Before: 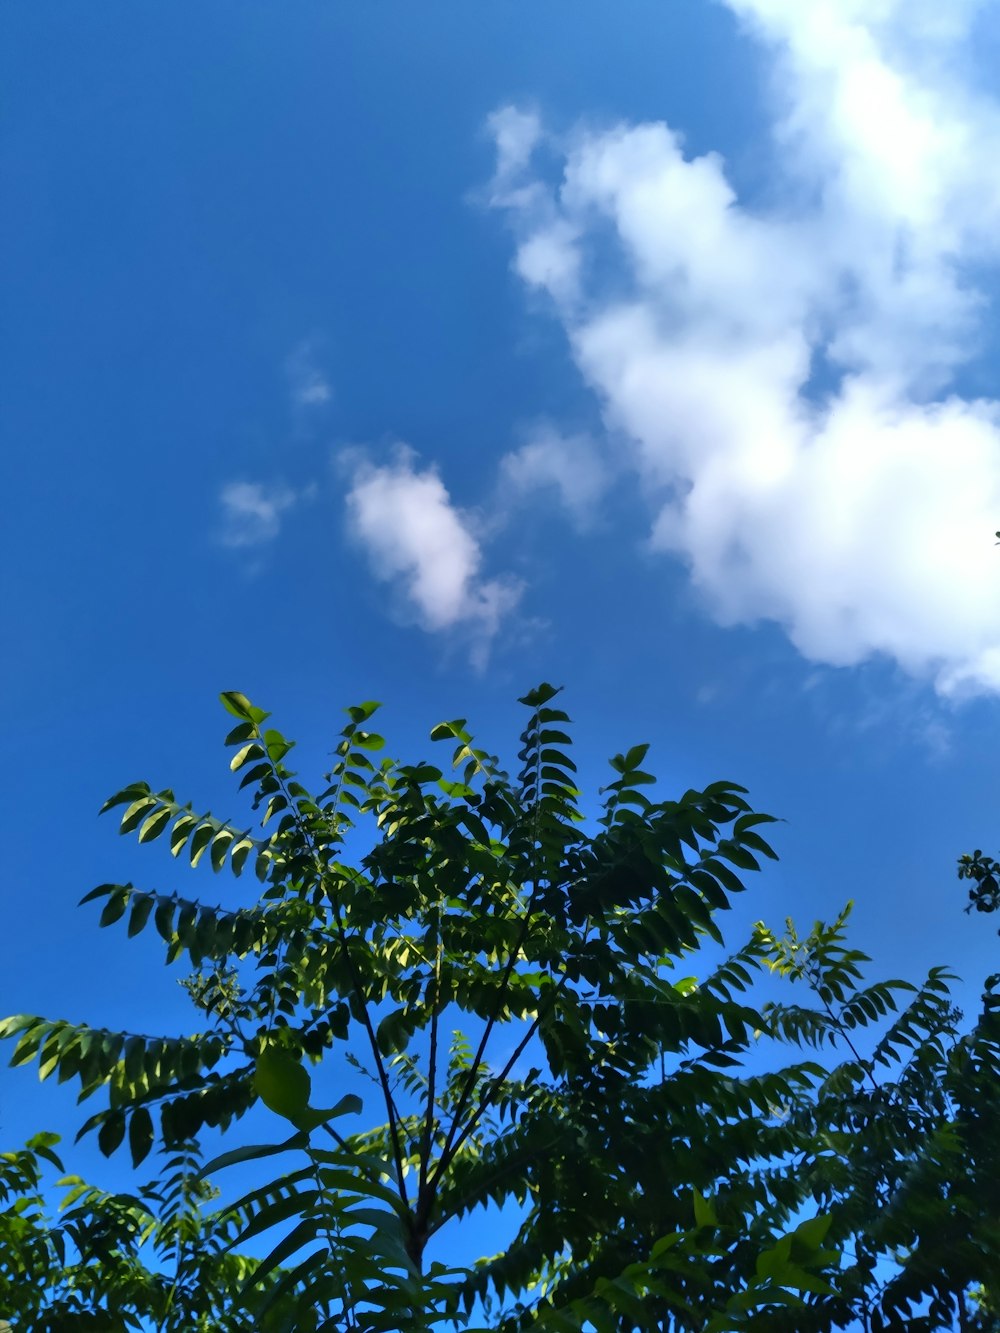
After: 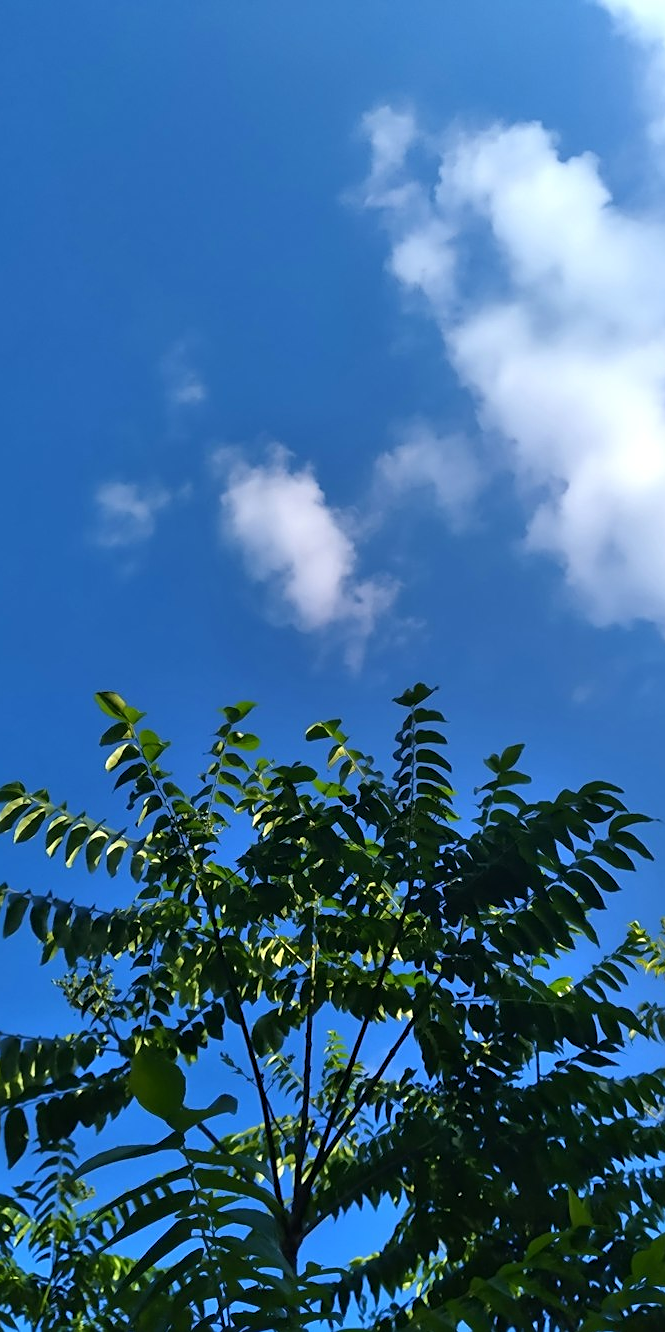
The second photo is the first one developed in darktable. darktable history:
sharpen: on, module defaults
exposure: exposure 0.021 EV, compensate exposure bias true, compensate highlight preservation false
crop and rotate: left 12.545%, right 20.898%
levels: mode automatic
